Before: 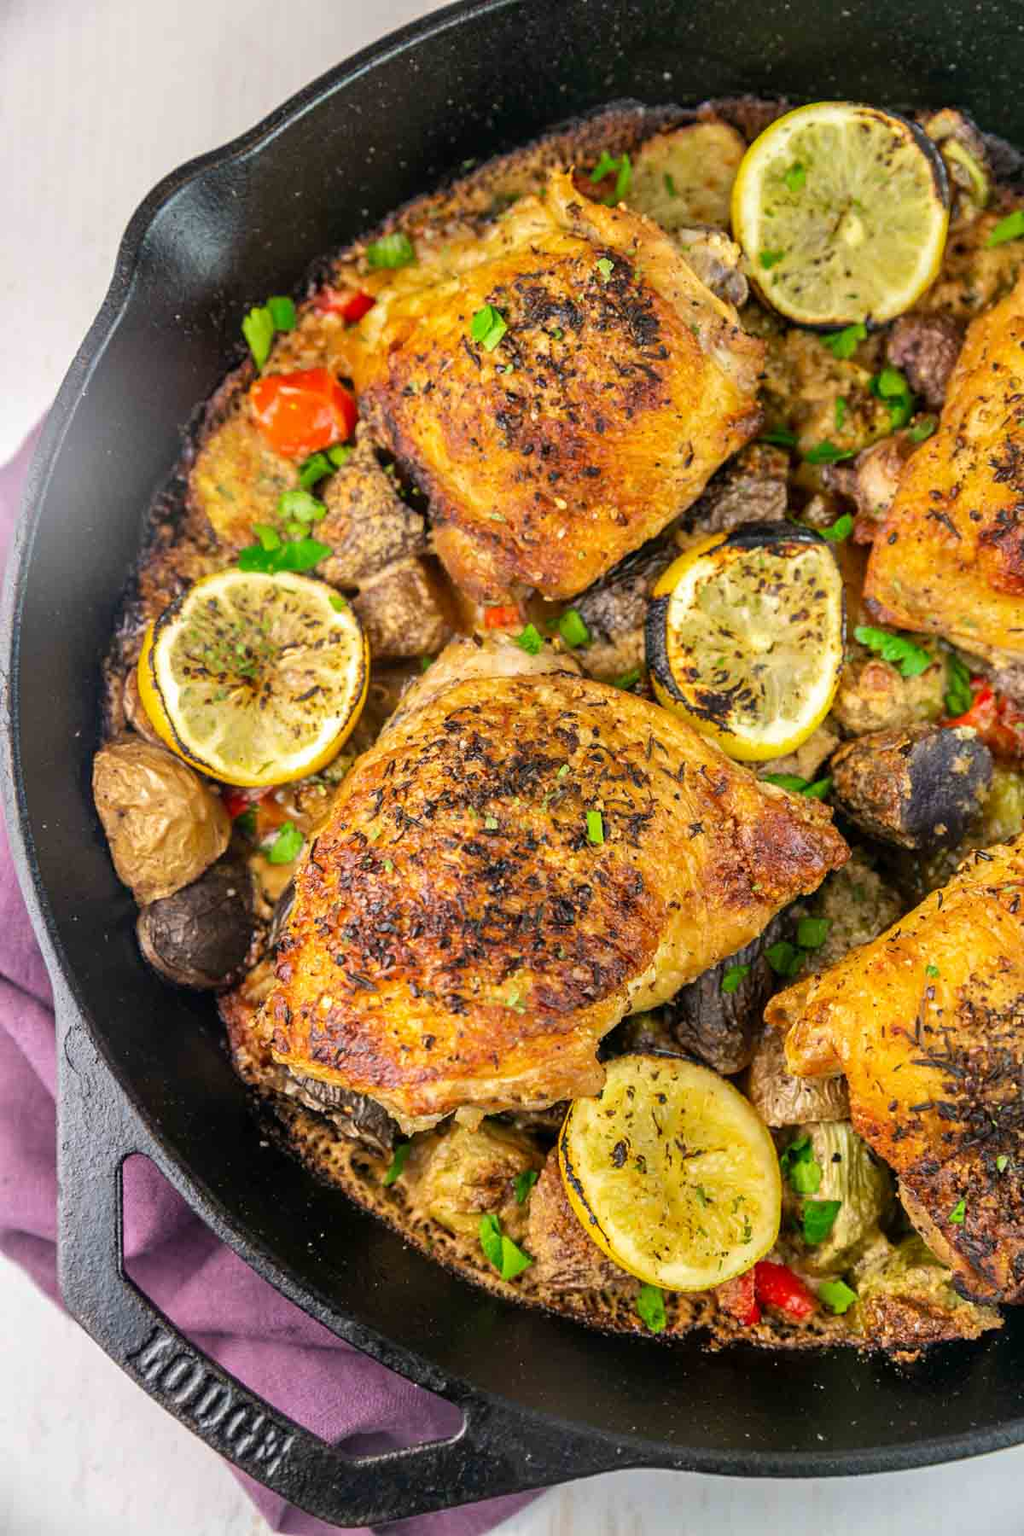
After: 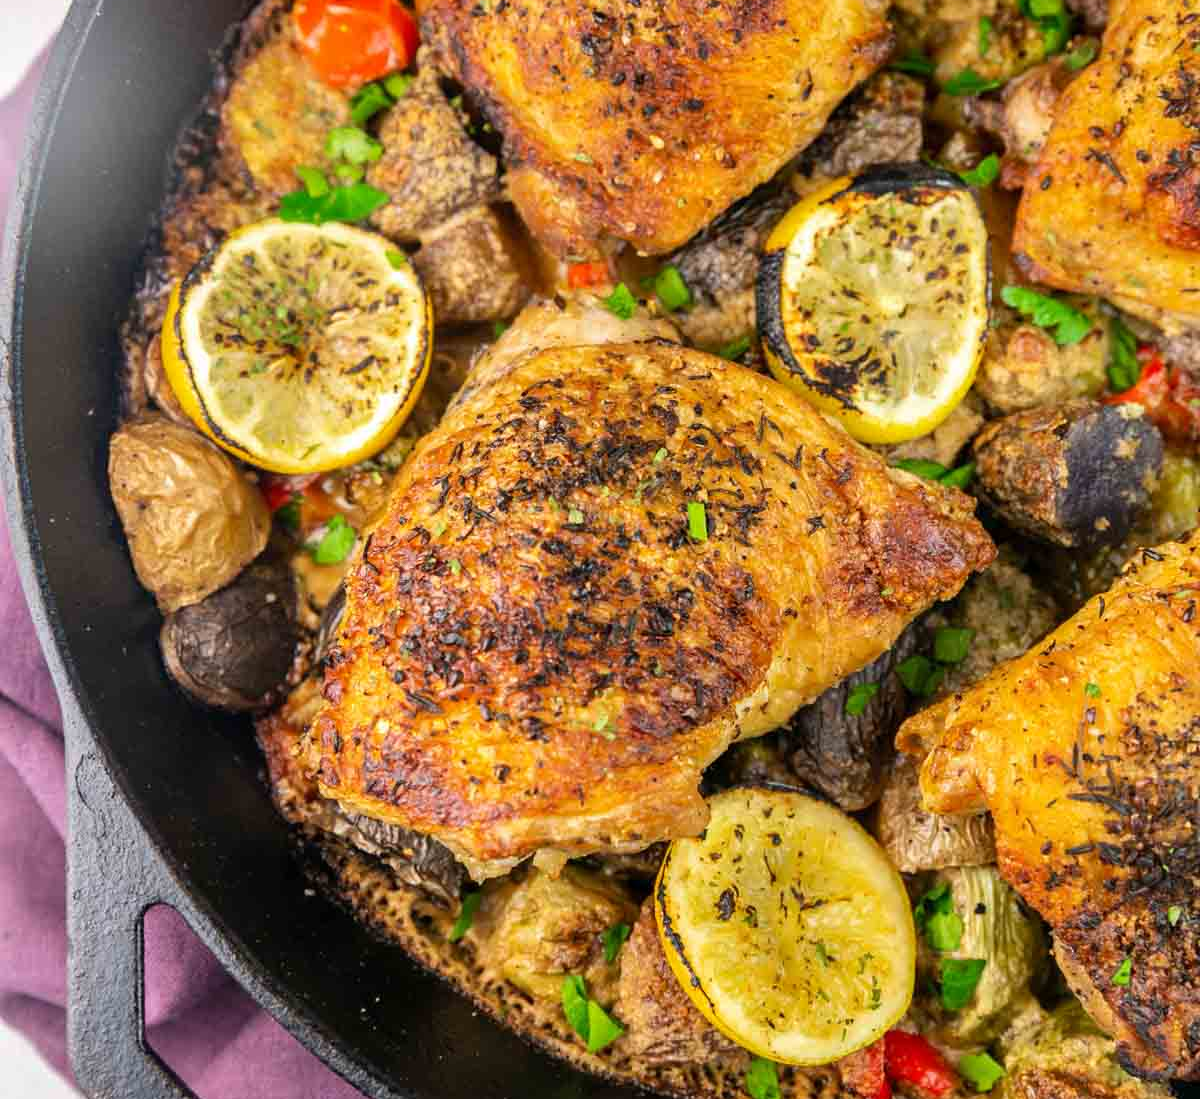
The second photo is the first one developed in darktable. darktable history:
crop and rotate: top 24.91%, bottom 14.001%
